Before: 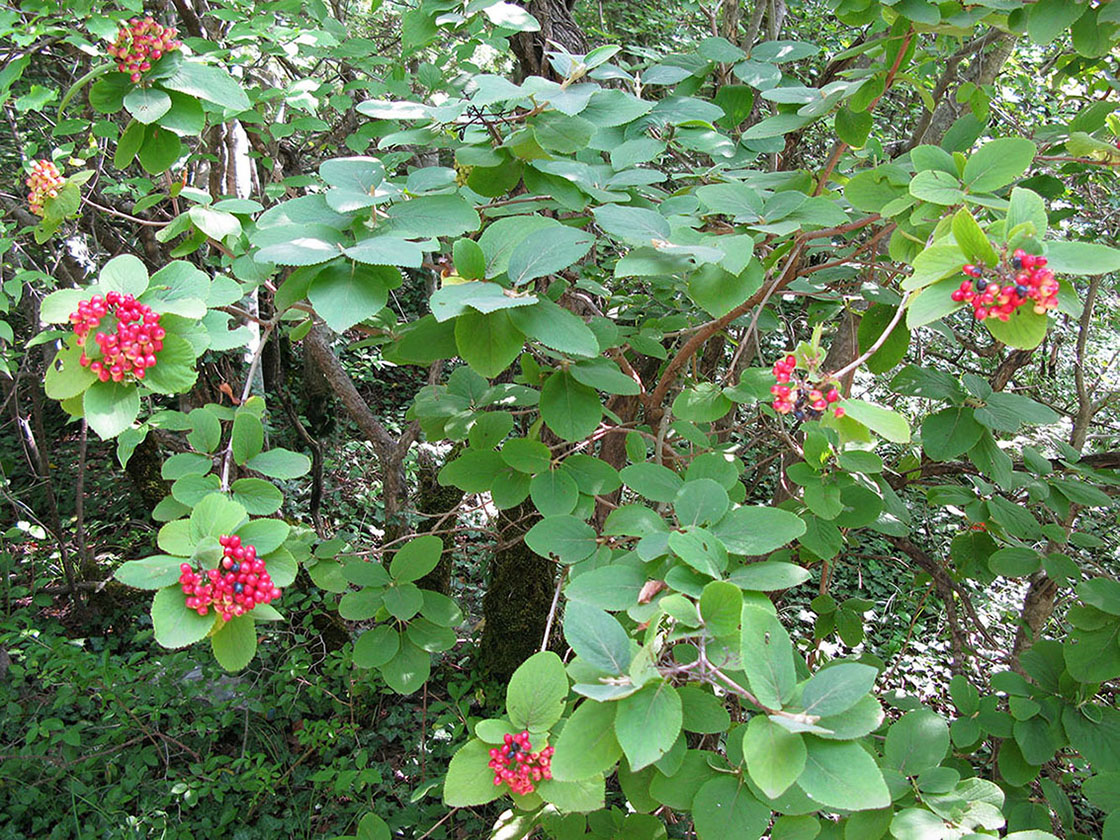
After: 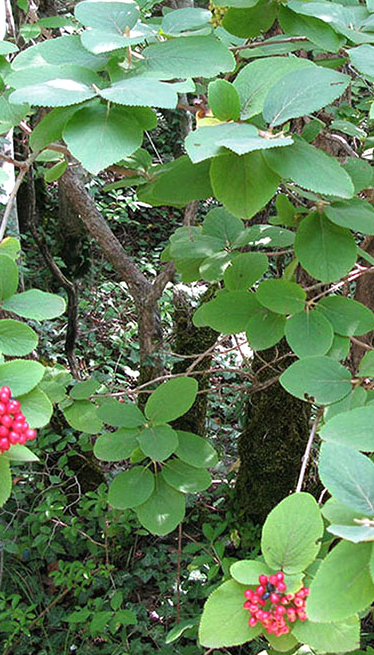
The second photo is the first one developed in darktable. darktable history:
exposure: compensate exposure bias true, compensate highlight preservation false
crop and rotate: left 21.914%, top 19.003%, right 44.606%, bottom 2.99%
shadows and highlights: radius 46.65, white point adjustment 6.59, compress 79.62%, soften with gaussian
